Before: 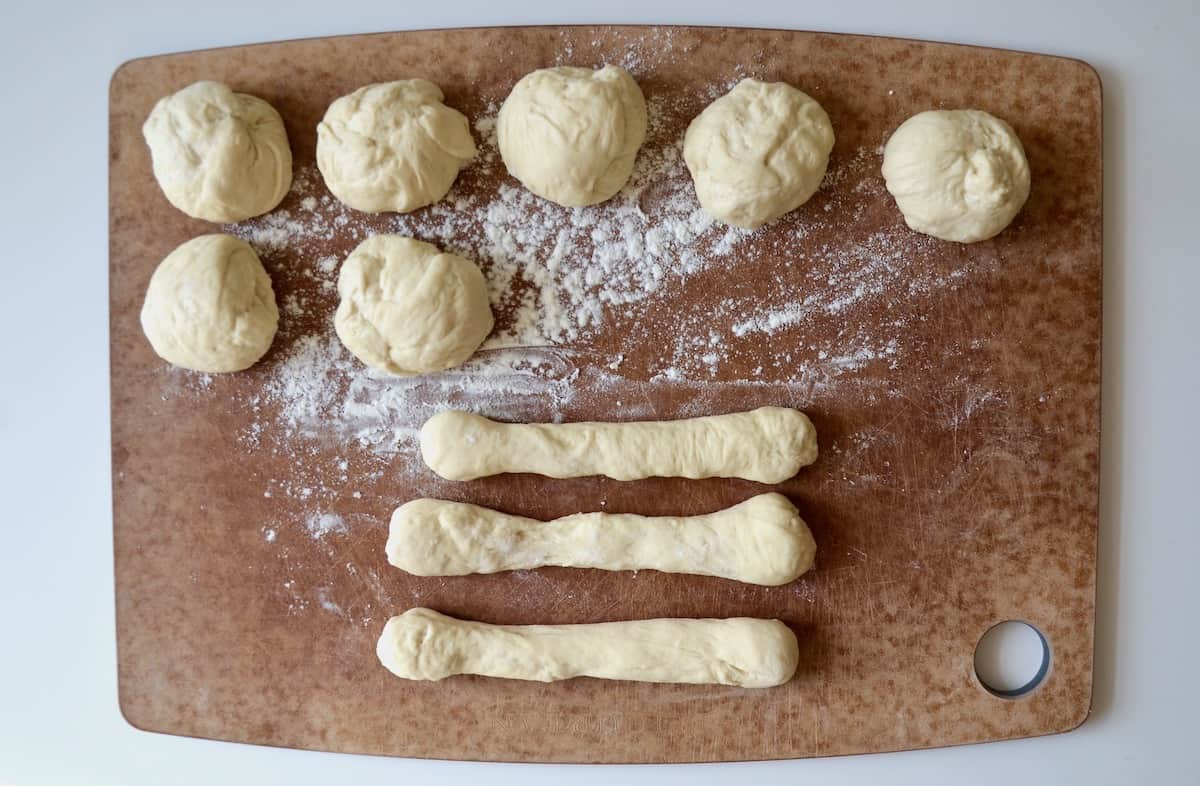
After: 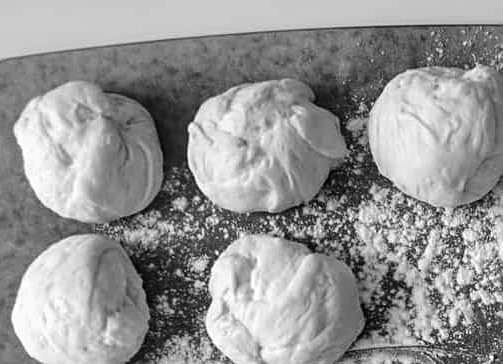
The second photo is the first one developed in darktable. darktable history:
white balance: red 1.004, blue 1.096
monochrome: a -3.63, b -0.465
crop and rotate: left 10.817%, top 0.062%, right 47.194%, bottom 53.626%
color balance: lift [1.005, 0.99, 1.007, 1.01], gamma [1, 0.979, 1.011, 1.021], gain [0.923, 1.098, 1.025, 0.902], input saturation 90.45%, contrast 7.73%, output saturation 105.91%
sharpen: on, module defaults
local contrast: on, module defaults
contrast brightness saturation: brightness -0.02, saturation 0.35
